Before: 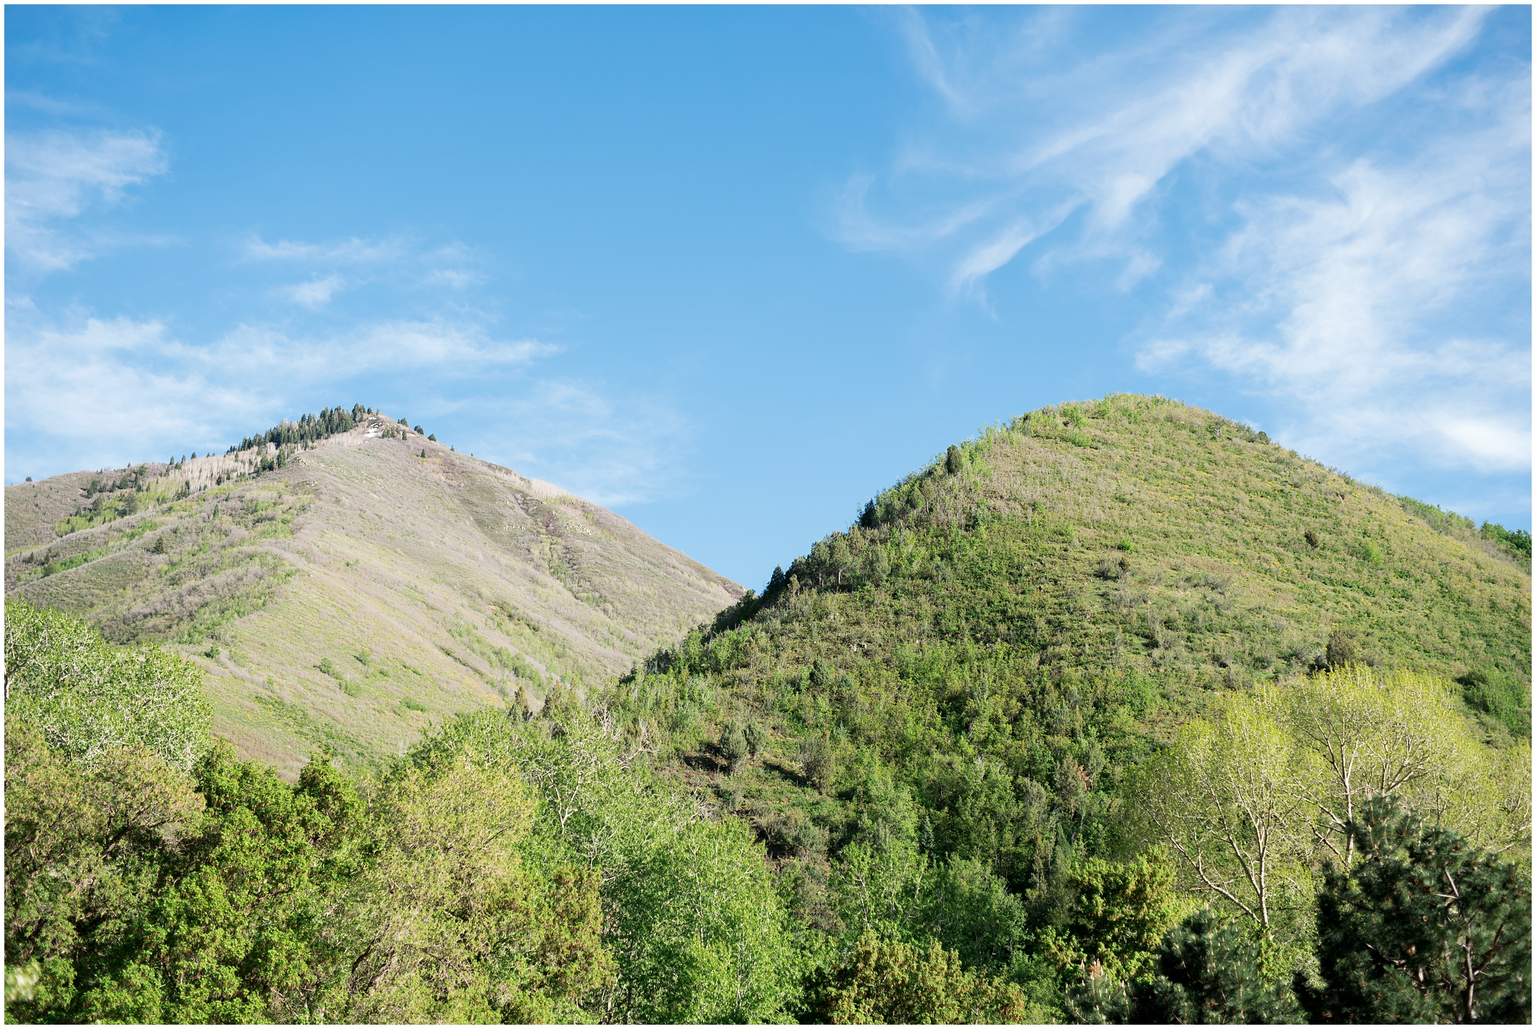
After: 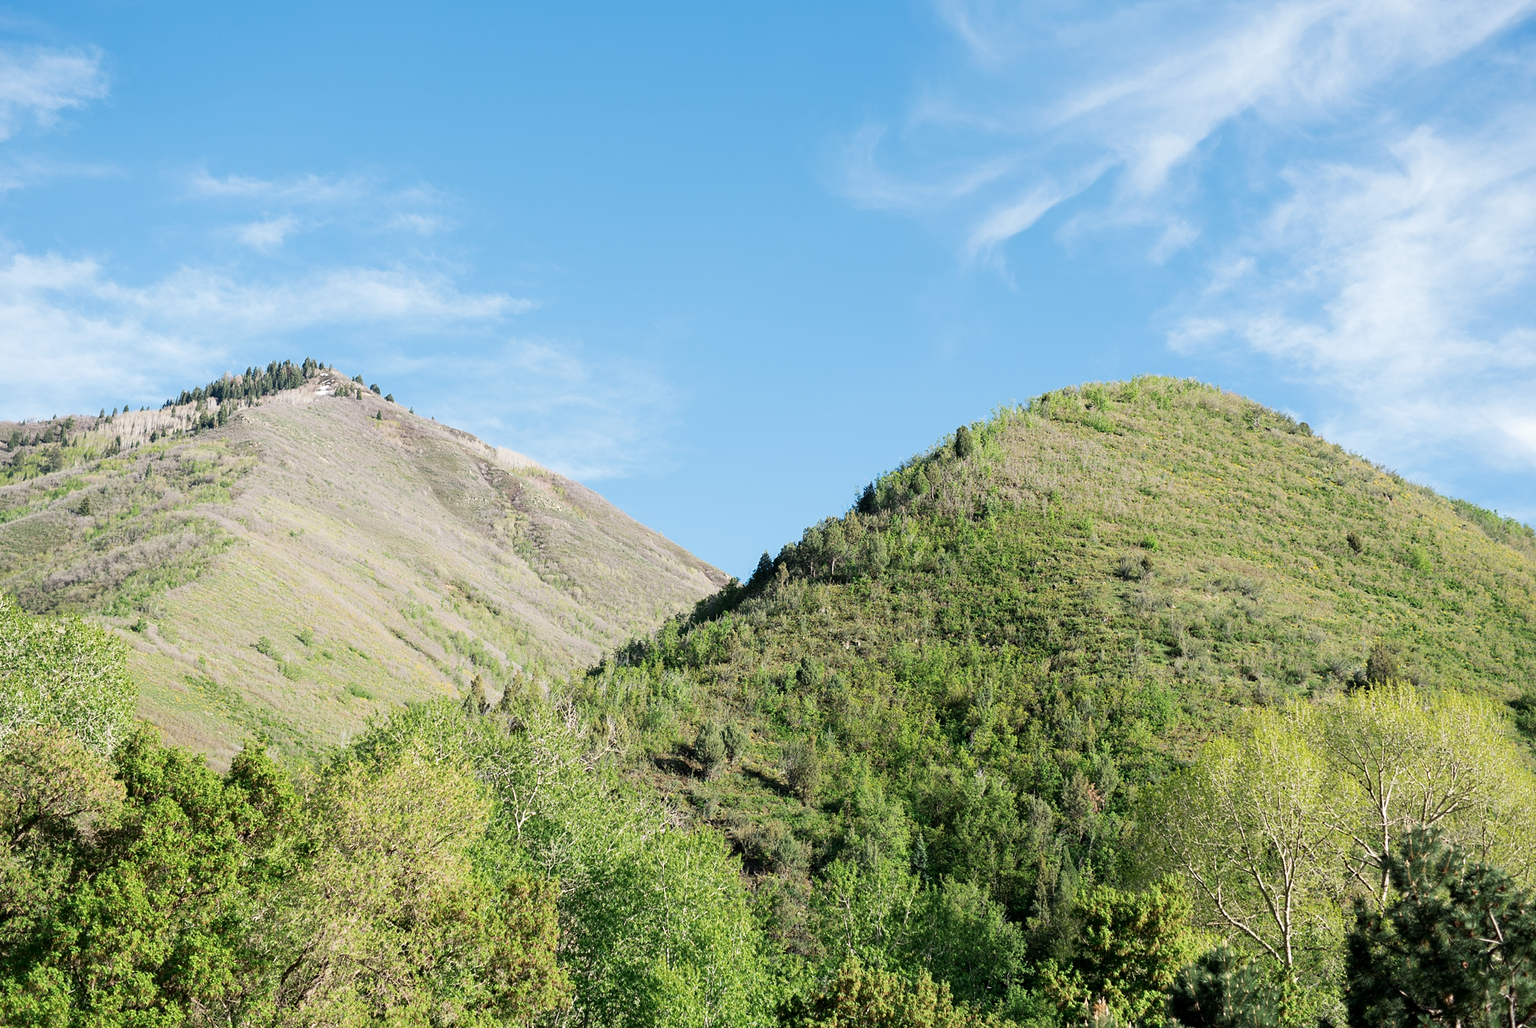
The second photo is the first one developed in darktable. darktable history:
crop and rotate: angle -1.96°, left 3.097%, top 4.154%, right 1.586%, bottom 0.529%
